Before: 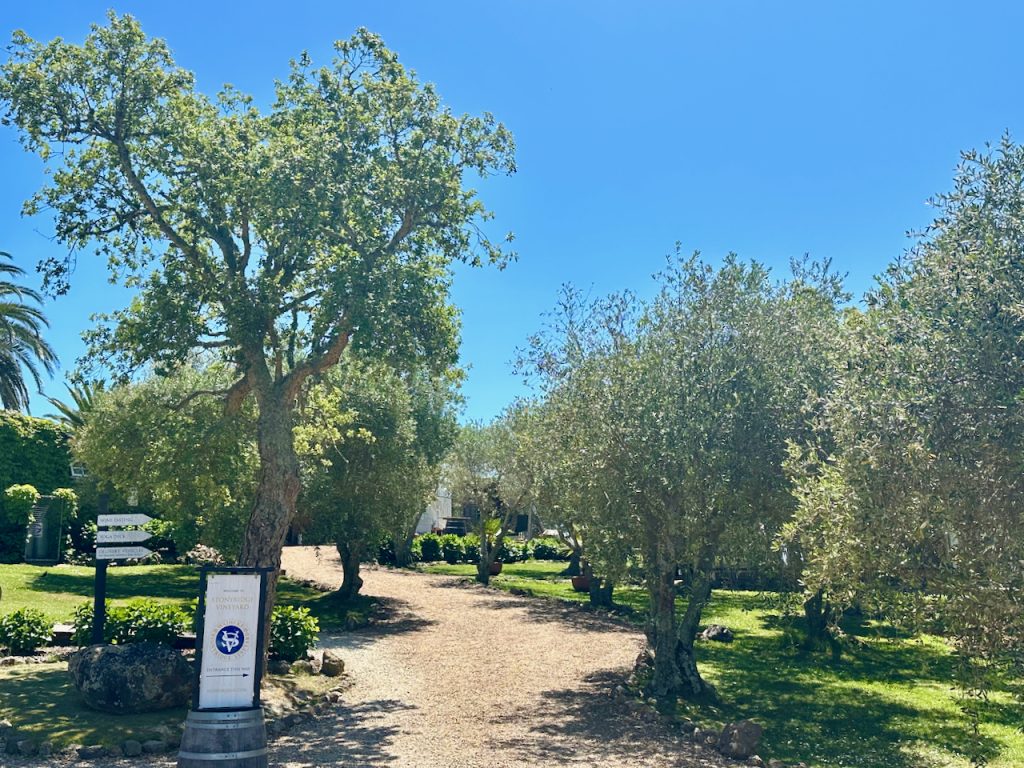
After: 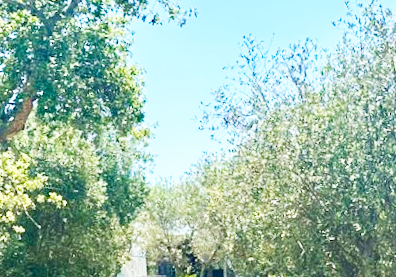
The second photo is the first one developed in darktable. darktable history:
crop: left 30%, top 30%, right 30%, bottom 30%
rotate and perspective: rotation -3.52°, crop left 0.036, crop right 0.964, crop top 0.081, crop bottom 0.919
base curve: curves: ch0 [(0, 0) (0.007, 0.004) (0.027, 0.03) (0.046, 0.07) (0.207, 0.54) (0.442, 0.872) (0.673, 0.972) (1, 1)], preserve colors none
